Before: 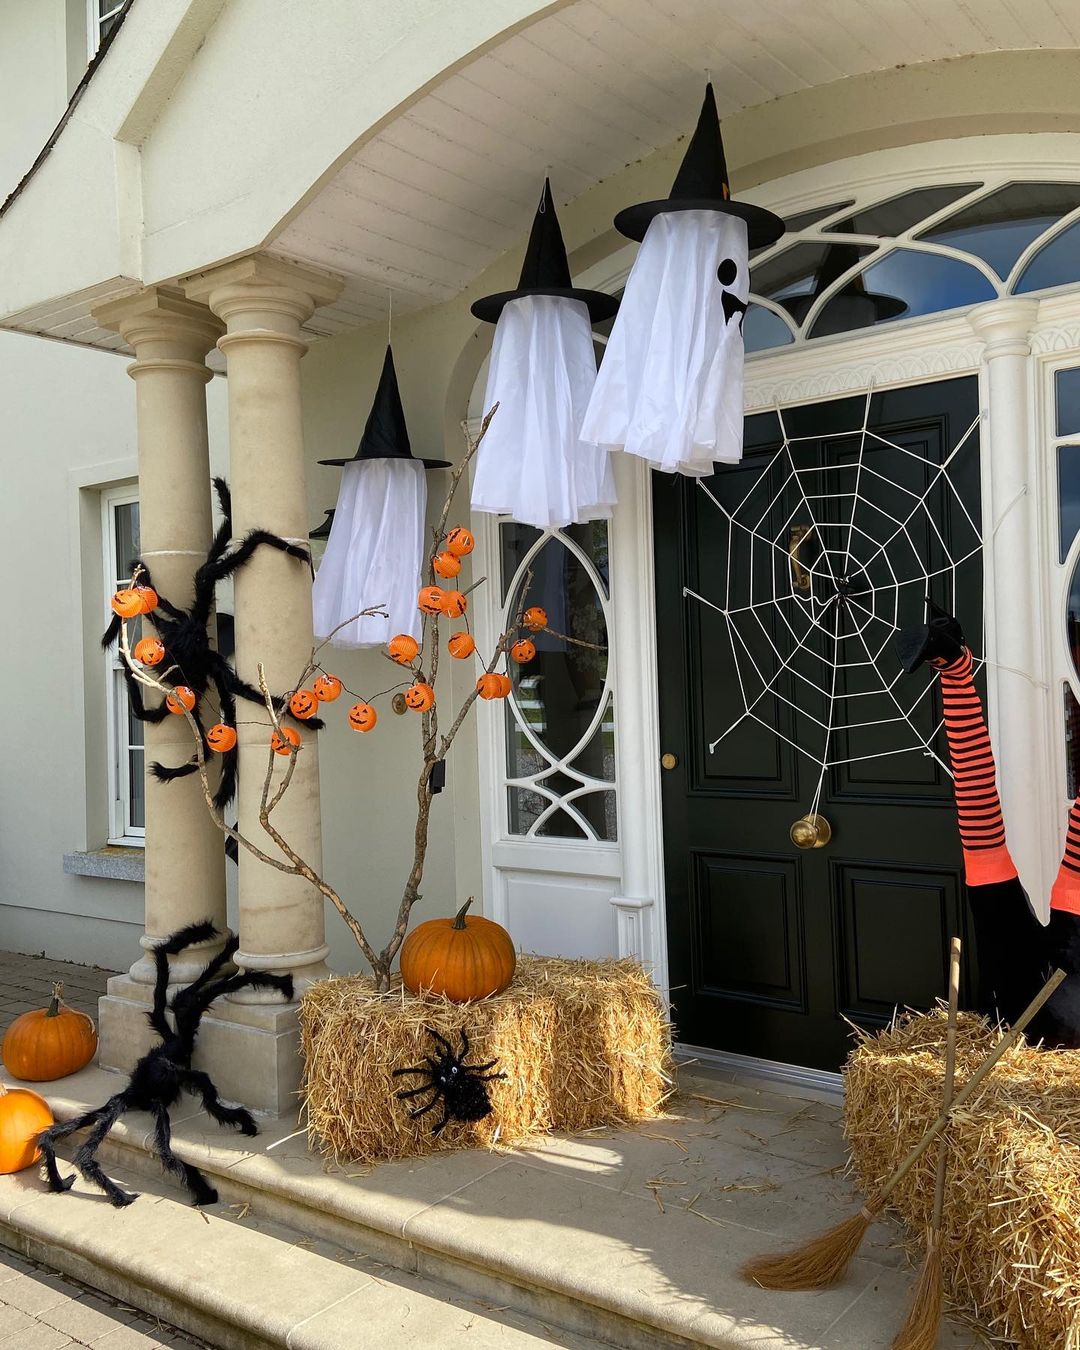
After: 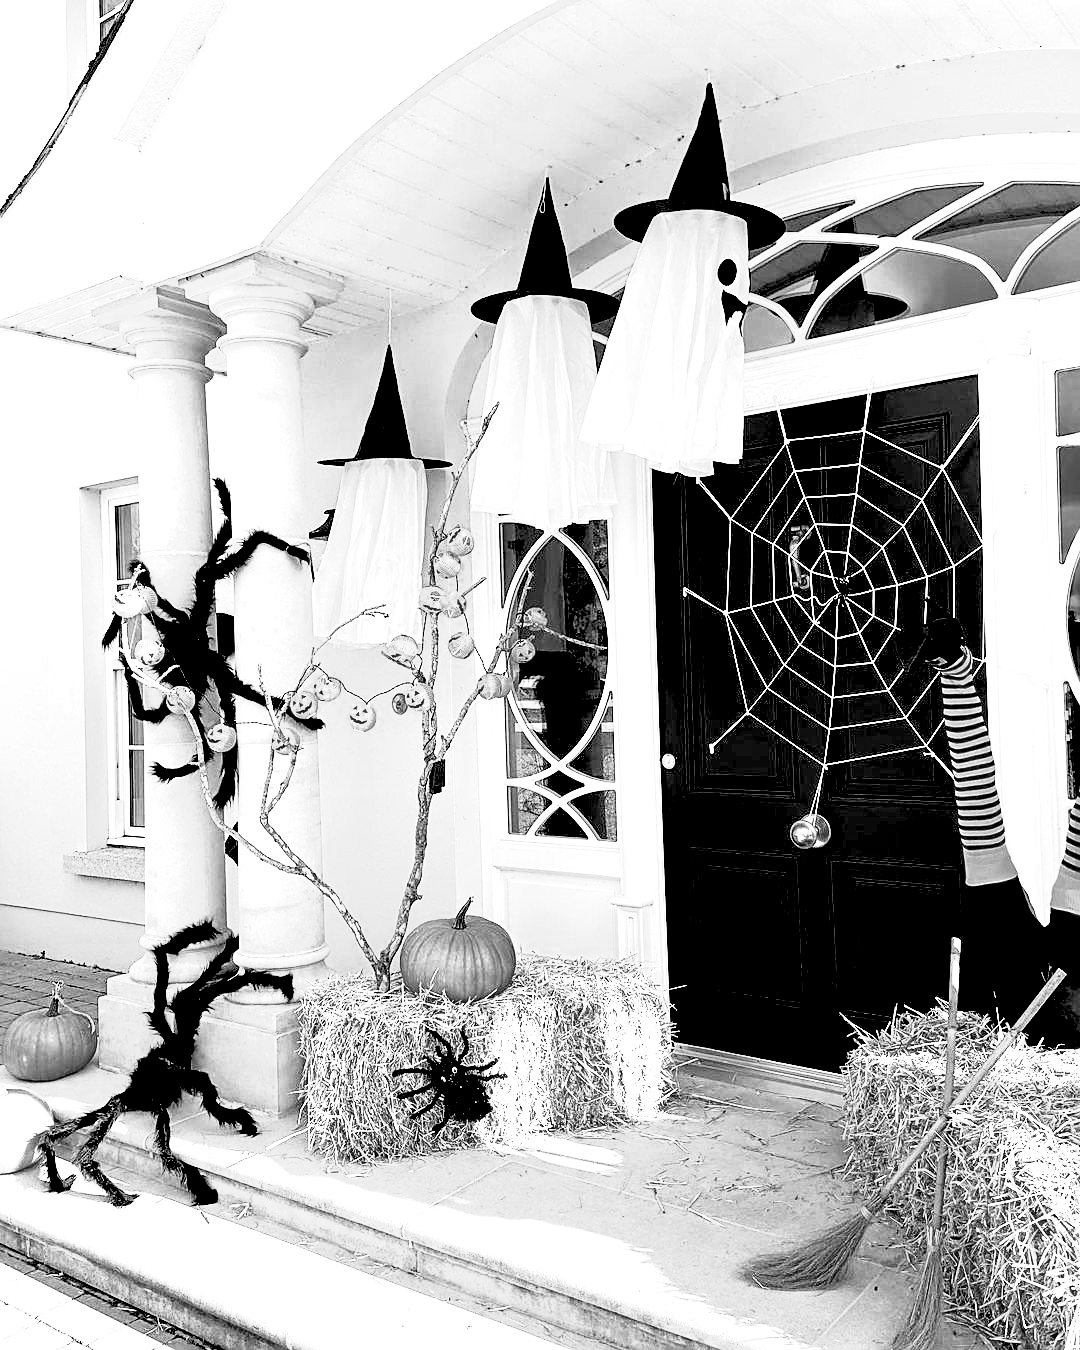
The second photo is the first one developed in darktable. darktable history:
exposure: black level correction 0.016, exposure 1.774 EV, compensate highlight preservation false
sharpen: on, module defaults
color zones: curves: ch0 [(0.002, 0.593) (0.143, 0.417) (0.285, 0.541) (0.455, 0.289) (0.608, 0.327) (0.727, 0.283) (0.869, 0.571) (1, 0.603)]; ch1 [(0, 0) (0.143, 0) (0.286, 0) (0.429, 0) (0.571, 0) (0.714, 0) (0.857, 0)]
base curve: curves: ch0 [(0, 0) (0.088, 0.125) (0.176, 0.251) (0.354, 0.501) (0.613, 0.749) (1, 0.877)], preserve colors none
